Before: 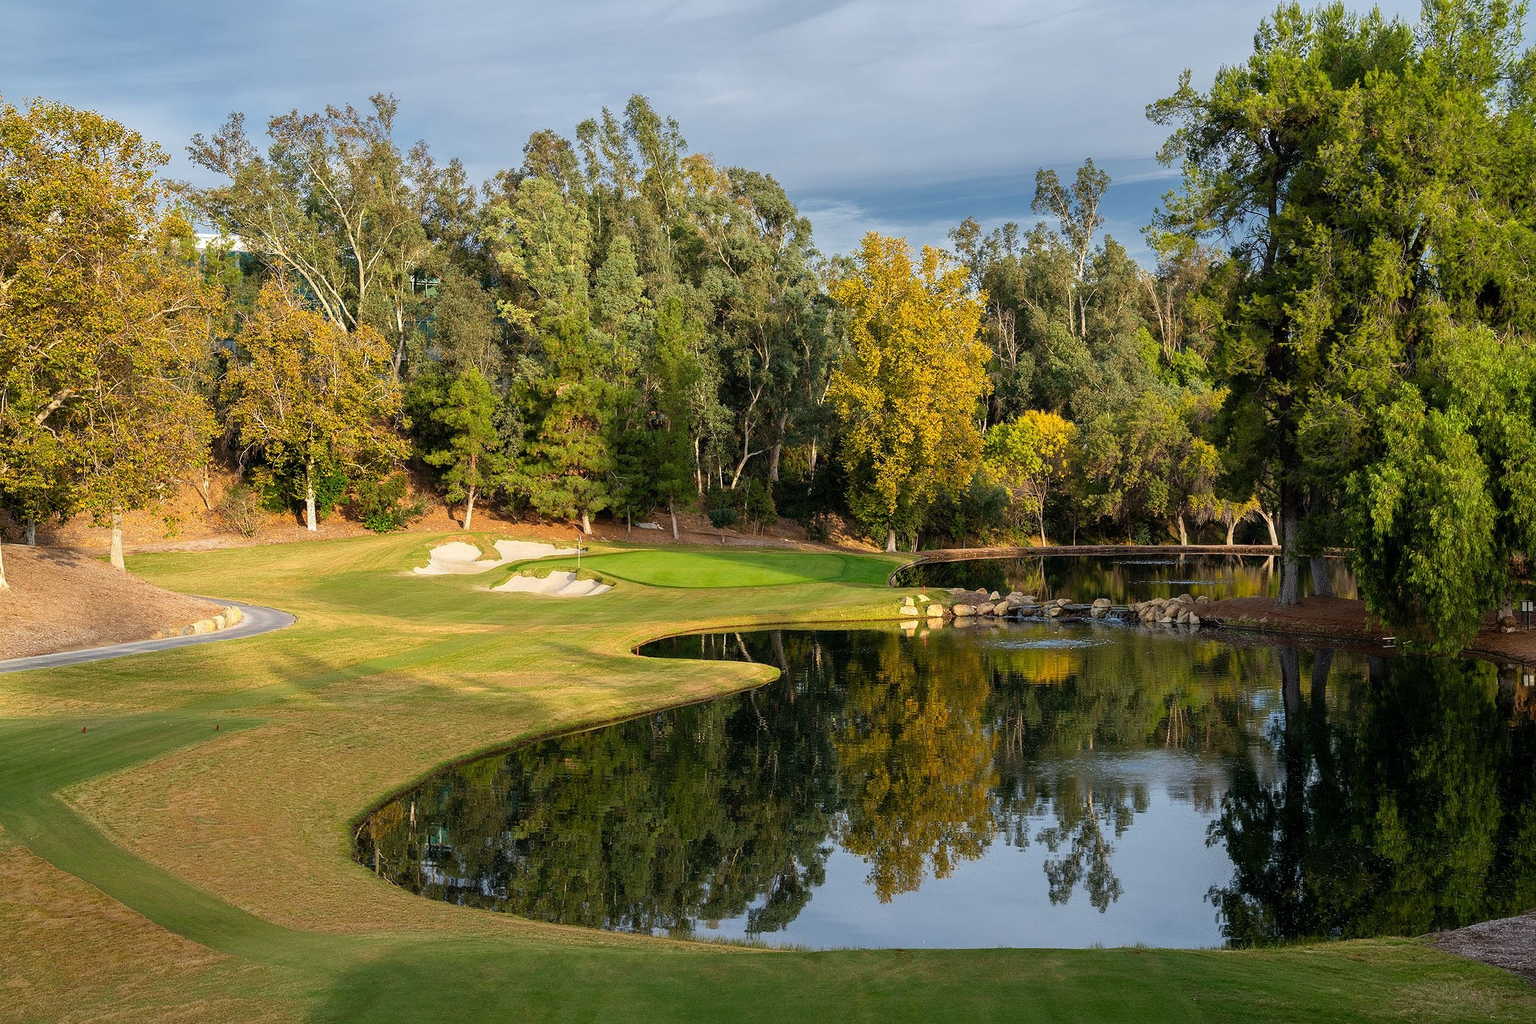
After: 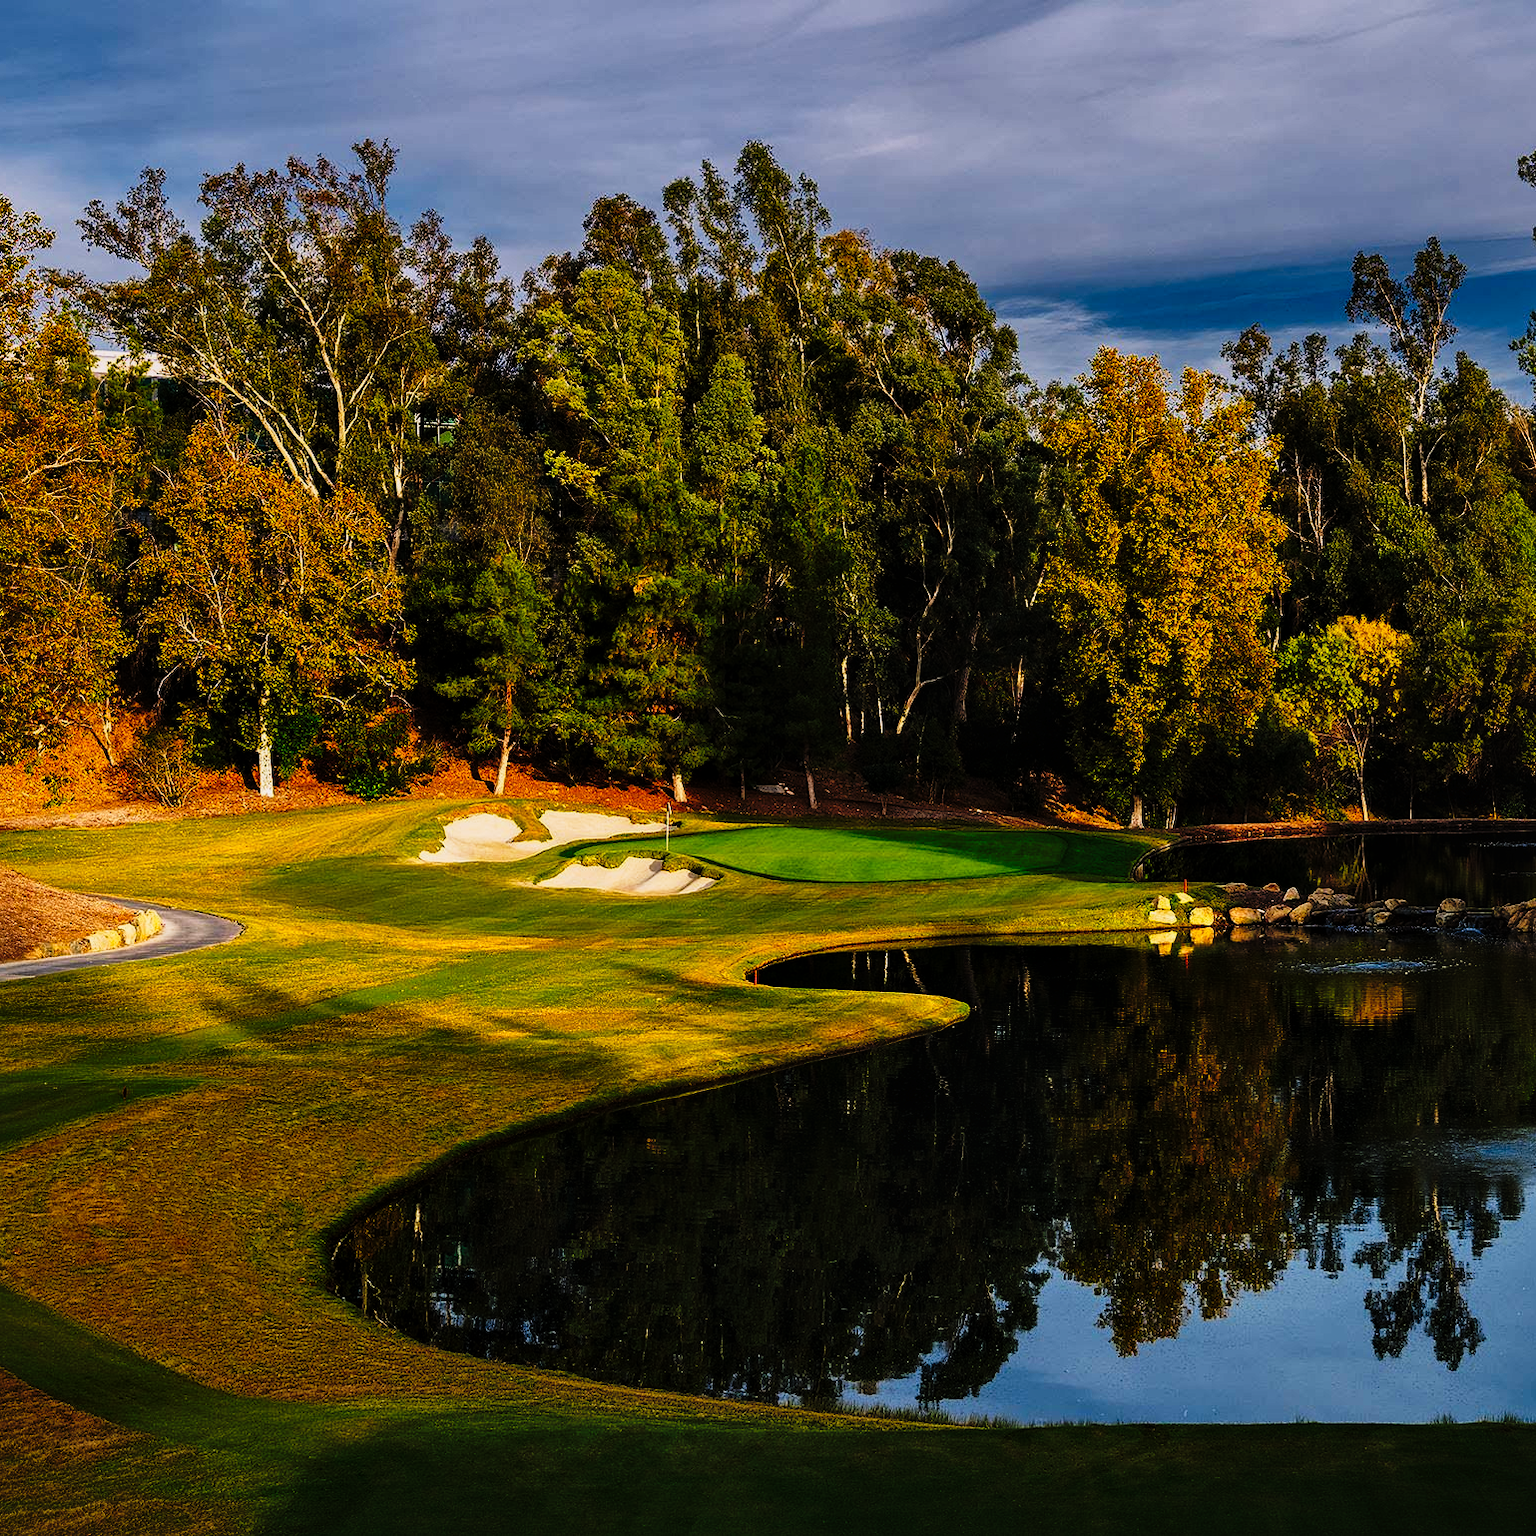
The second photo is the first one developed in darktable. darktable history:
shadows and highlights: shadows 12, white point adjustment 1.2, soften with gaussian
local contrast: mode bilateral grid, contrast 20, coarseness 50, detail 120%, midtone range 0.2
crop and rotate: left 8.786%, right 24.548%
tone curve: curves: ch0 [(0, 0) (0.003, 0.01) (0.011, 0.01) (0.025, 0.011) (0.044, 0.014) (0.069, 0.018) (0.1, 0.022) (0.136, 0.026) (0.177, 0.035) (0.224, 0.051) (0.277, 0.085) (0.335, 0.158) (0.399, 0.299) (0.468, 0.457) (0.543, 0.634) (0.623, 0.801) (0.709, 0.904) (0.801, 0.963) (0.898, 0.986) (1, 1)], preserve colors none
graduated density: density 0.38 EV, hardness 21%, rotation -6.11°, saturation 32%
exposure: exposure -1 EV, compensate highlight preservation false
white balance: emerald 1
tone equalizer: on, module defaults
